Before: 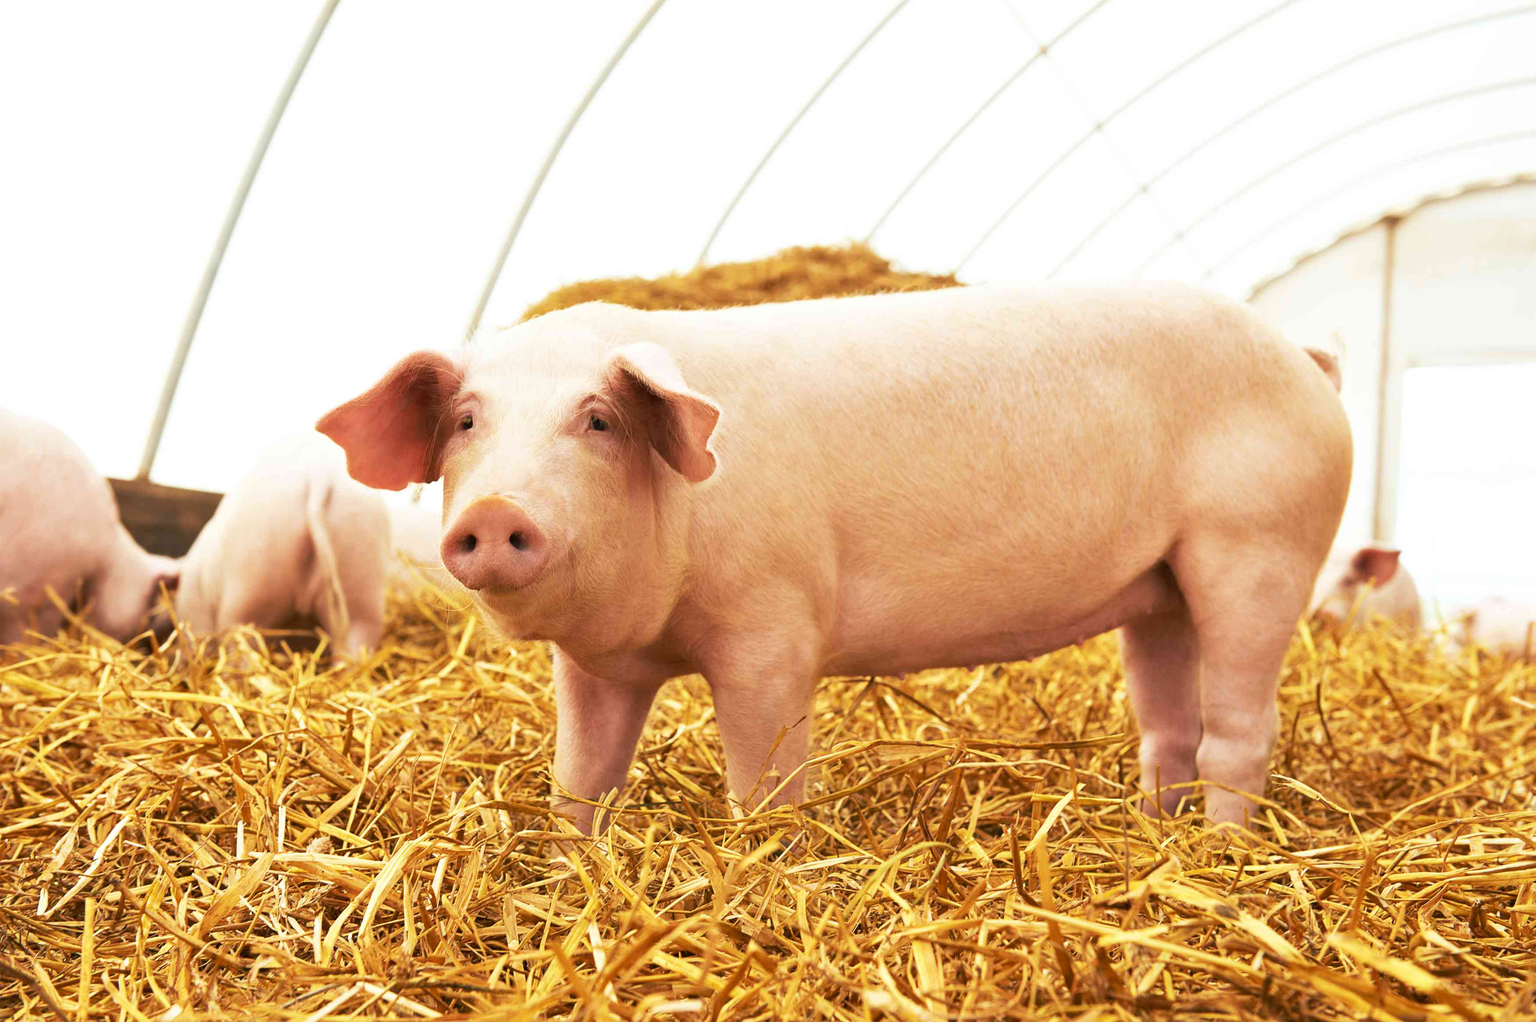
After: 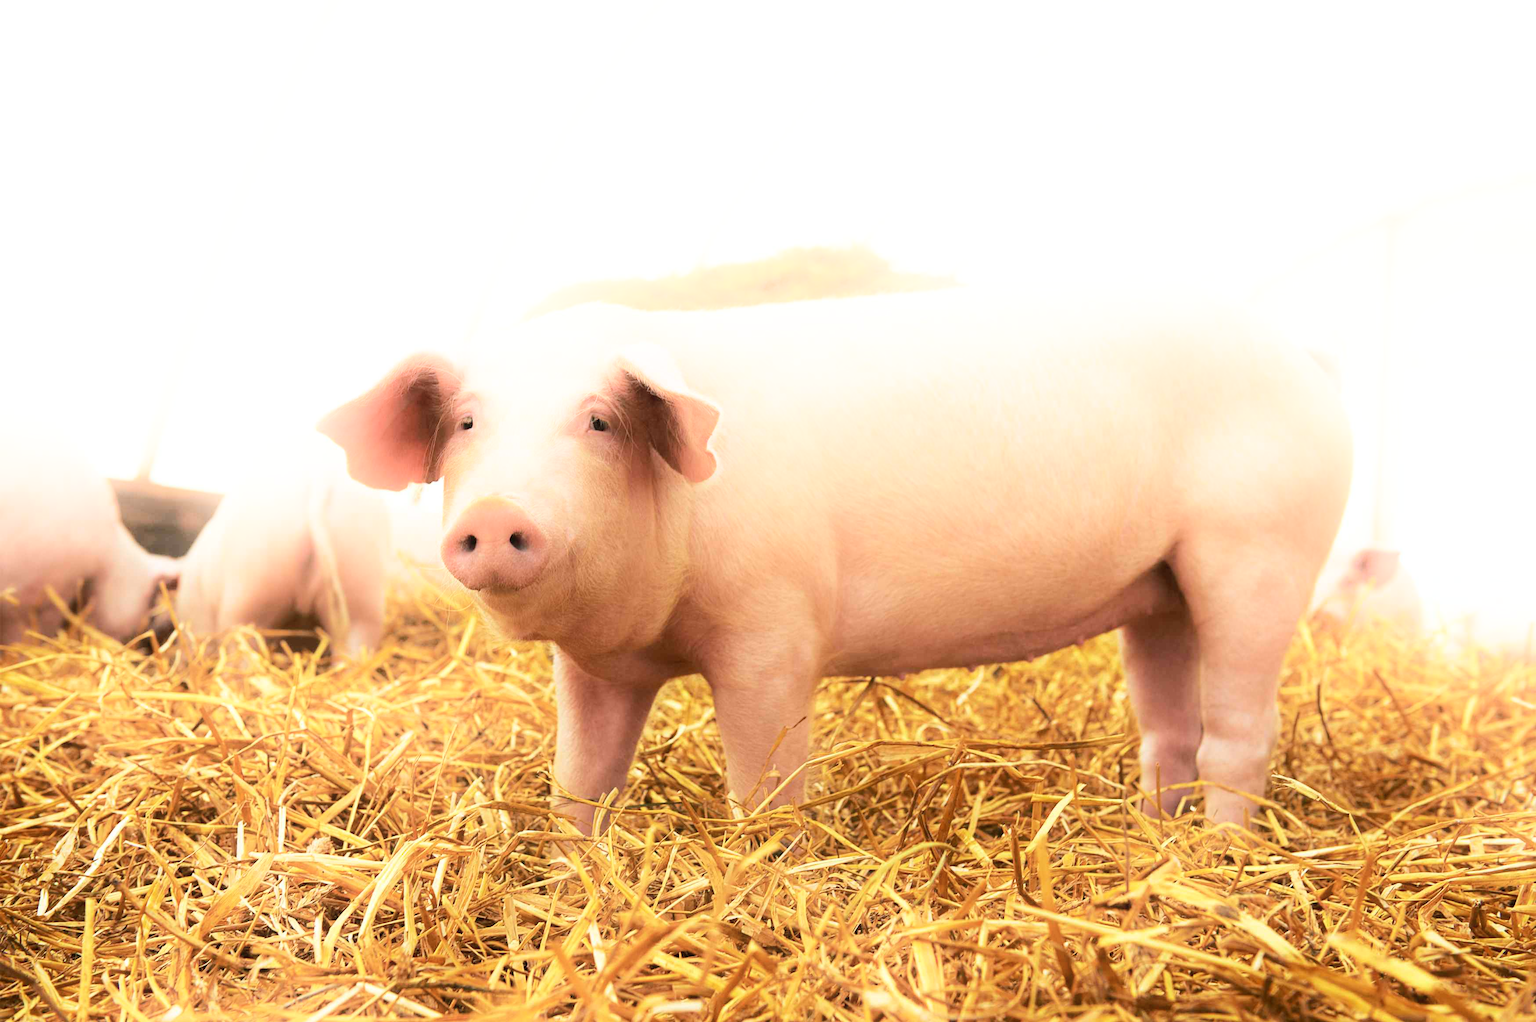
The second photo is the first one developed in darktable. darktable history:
shadows and highlights: shadows -20.85, highlights 99.32, highlights color adjustment 39.88%, soften with gaussian
